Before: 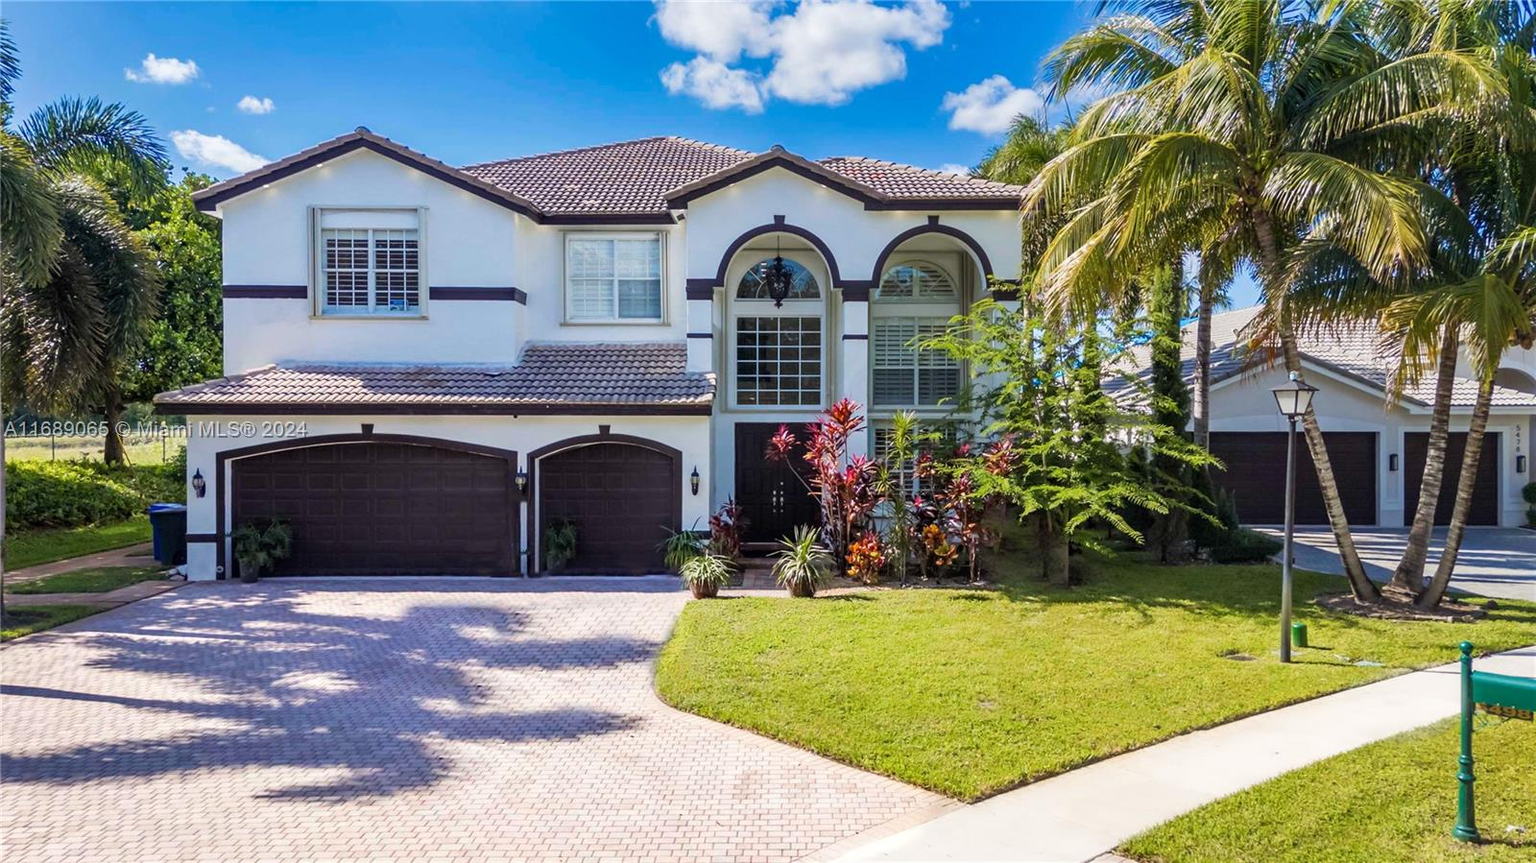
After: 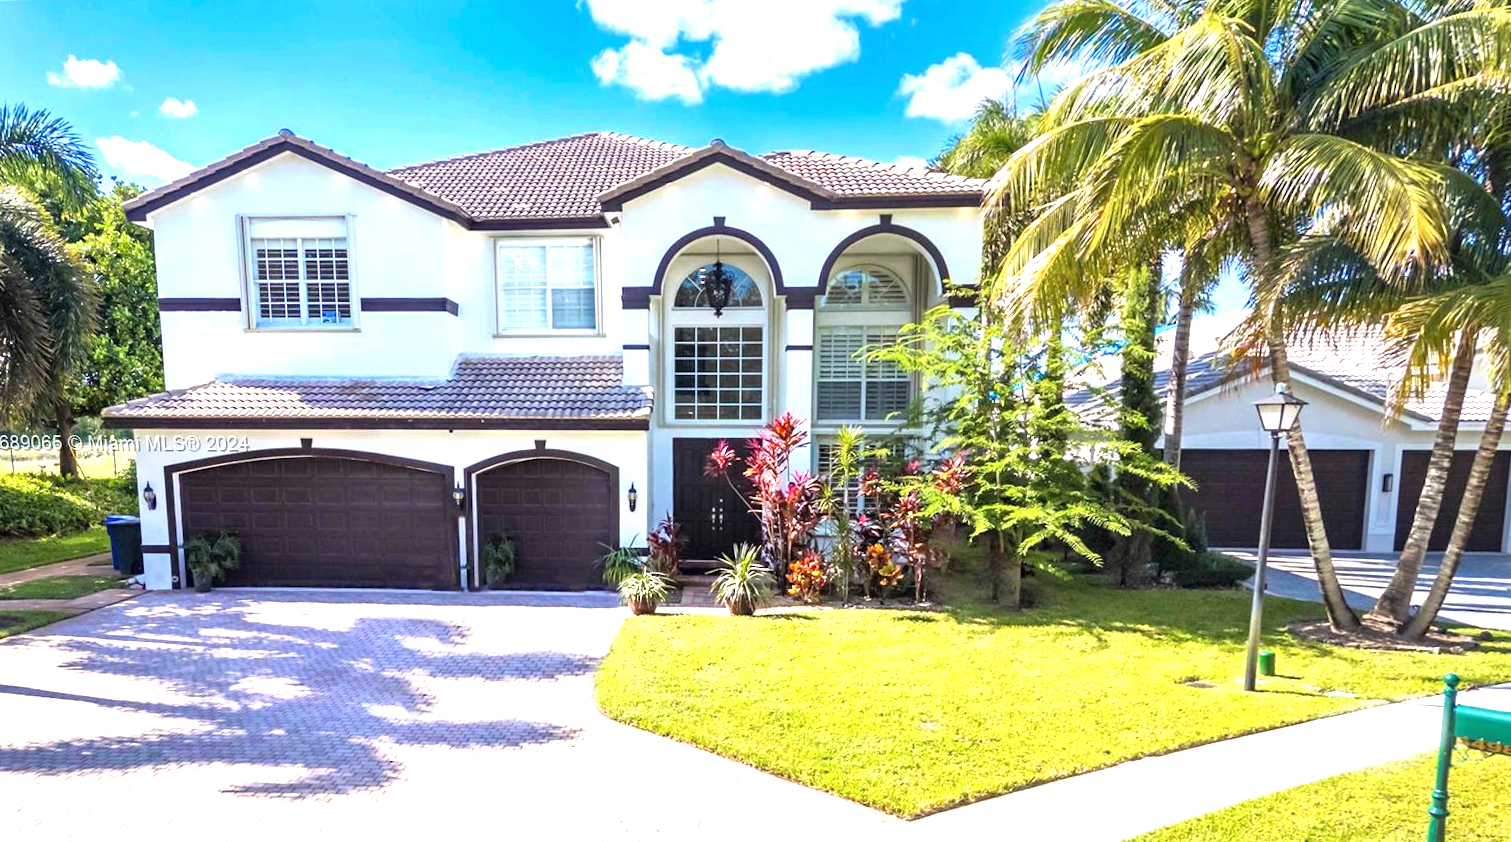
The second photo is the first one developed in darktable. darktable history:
rotate and perspective: rotation 0.062°, lens shift (vertical) 0.115, lens shift (horizontal) -0.133, crop left 0.047, crop right 0.94, crop top 0.061, crop bottom 0.94
exposure: black level correction 0, exposure 1.2 EV, compensate highlight preservation false
